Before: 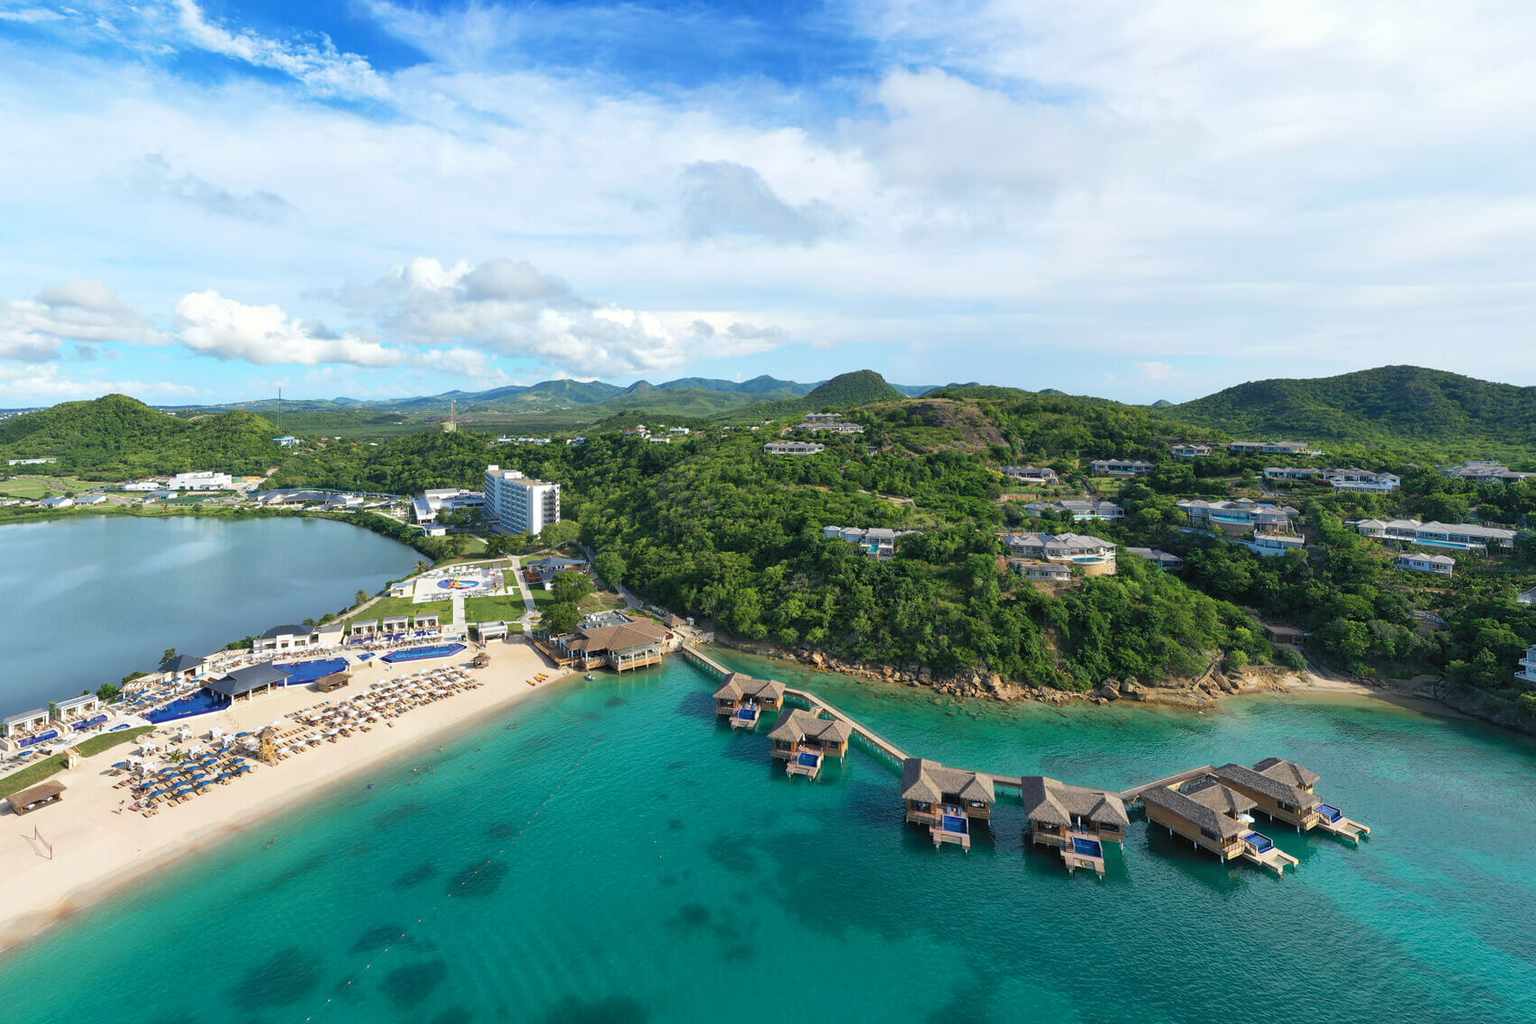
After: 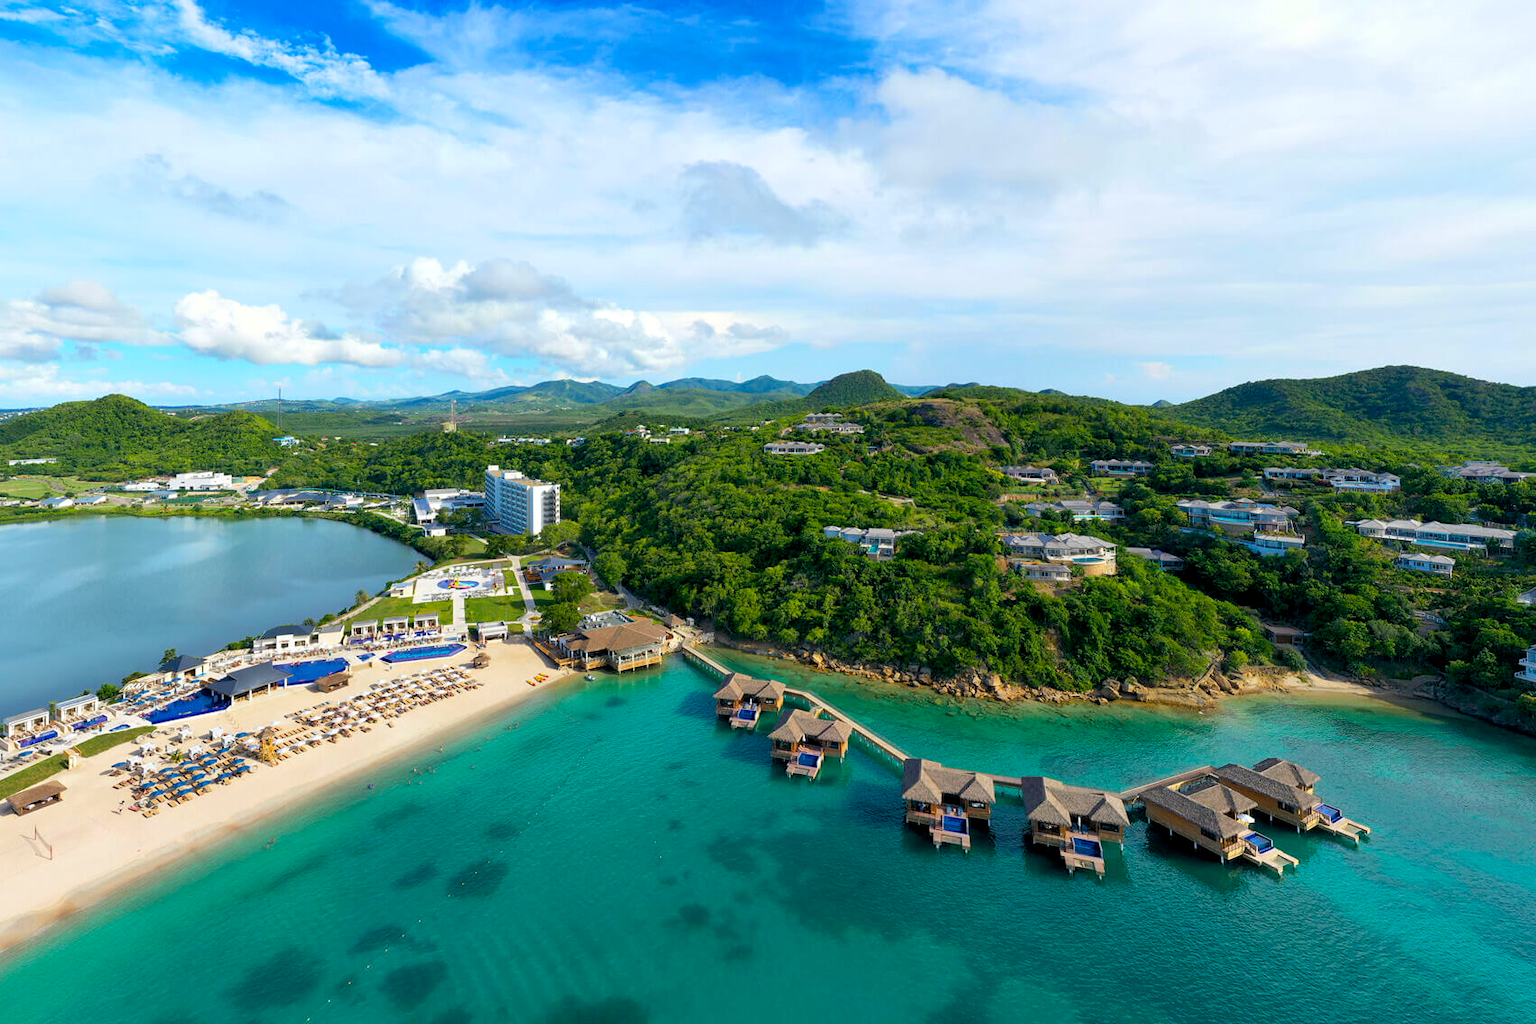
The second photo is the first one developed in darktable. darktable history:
exposure: black level correction 0.01, exposure 0.014 EV, compensate highlight preservation false
color balance rgb: perceptual saturation grading › global saturation 20%, global vibrance 20%
